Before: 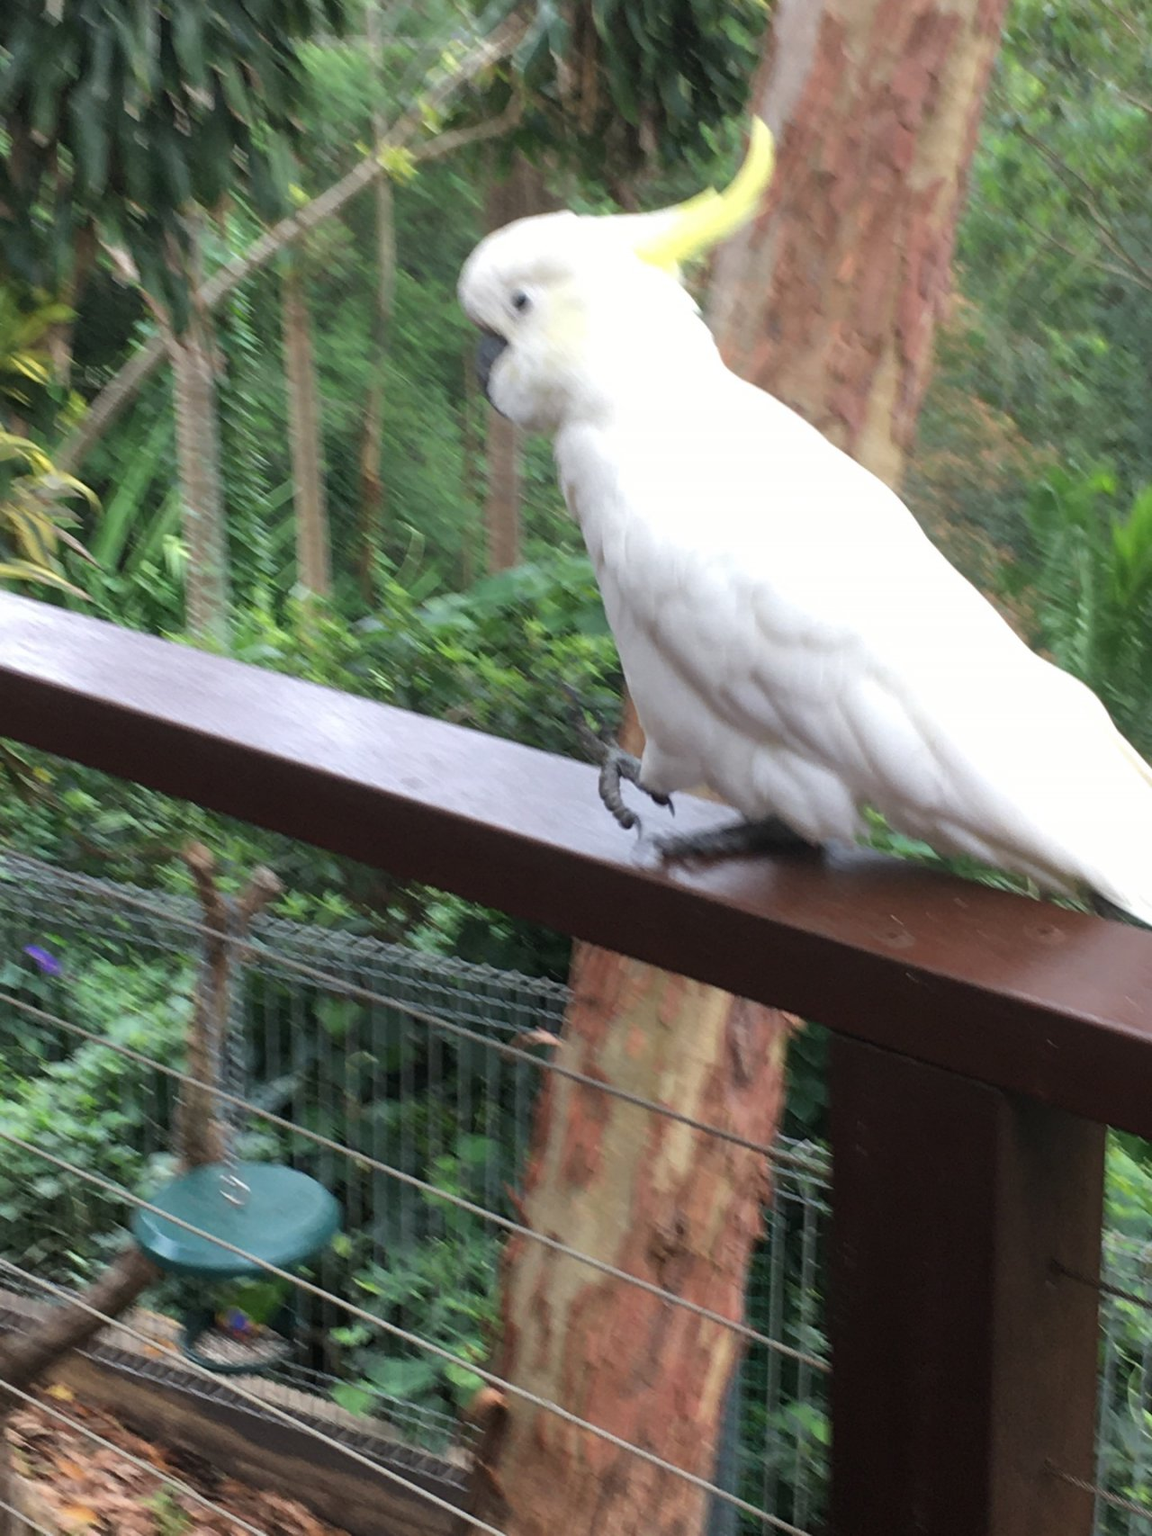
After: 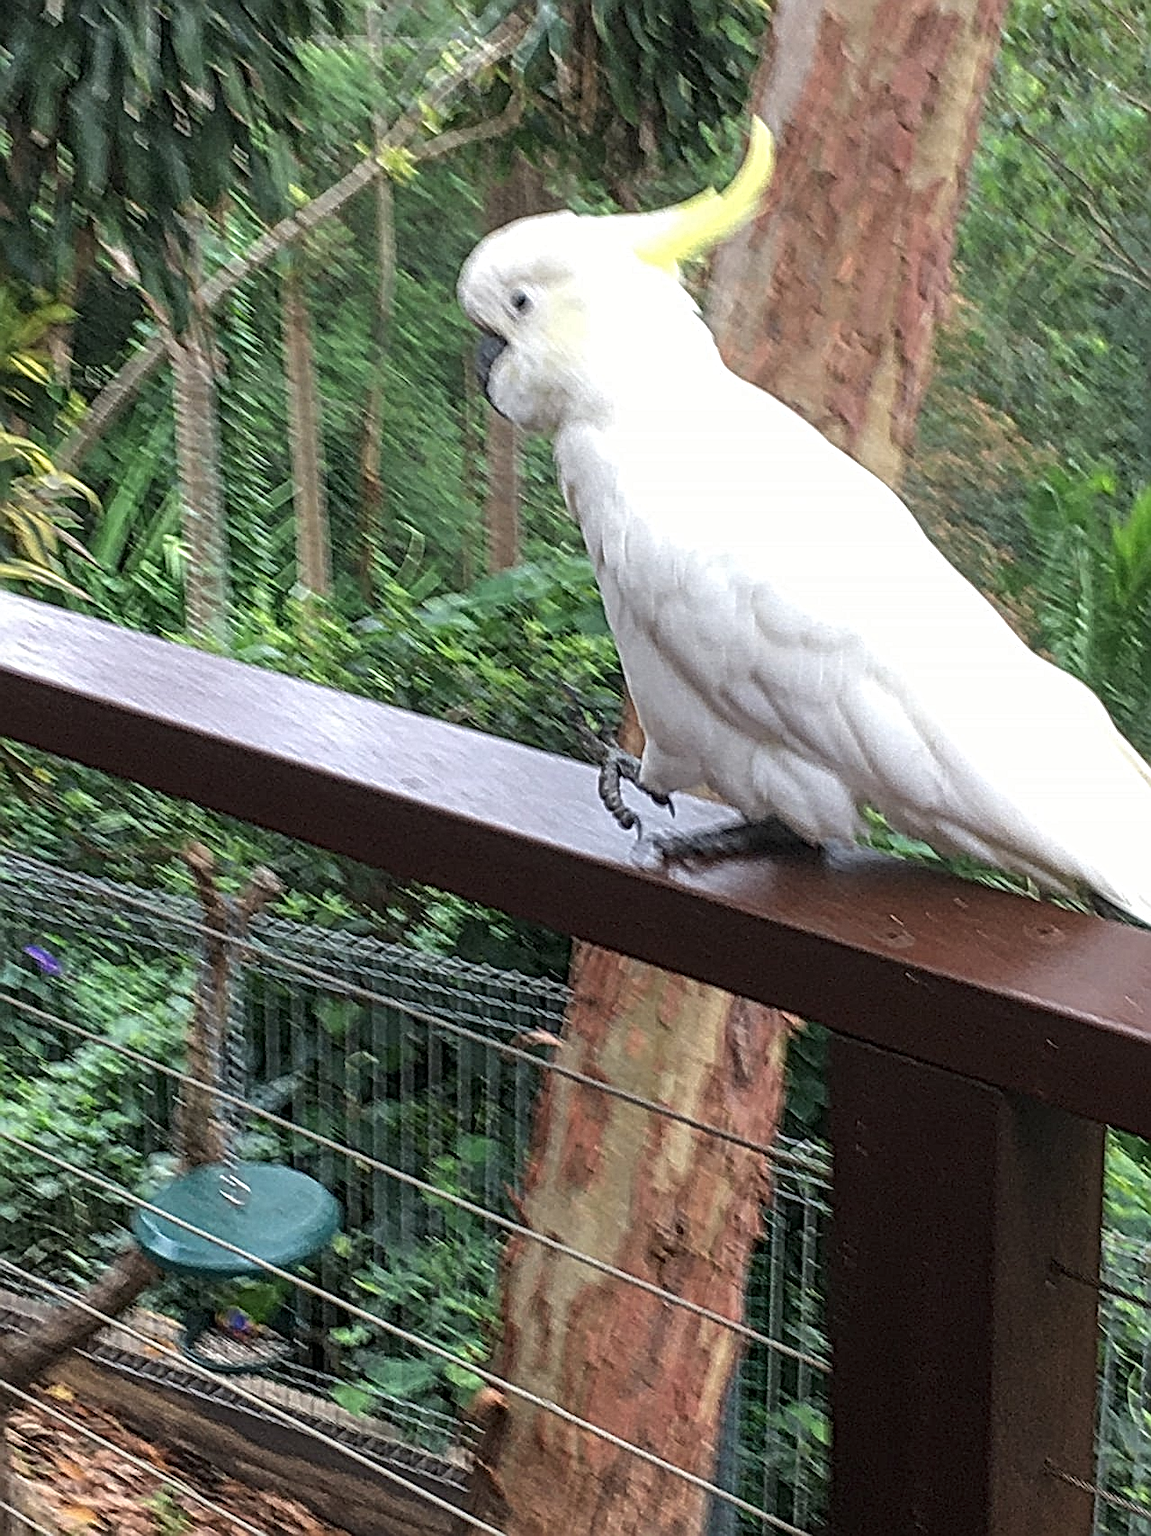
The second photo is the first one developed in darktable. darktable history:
sharpen: on, module defaults
local contrast: mode bilateral grid, contrast 20, coarseness 3, detail 300%, midtone range 0.2
